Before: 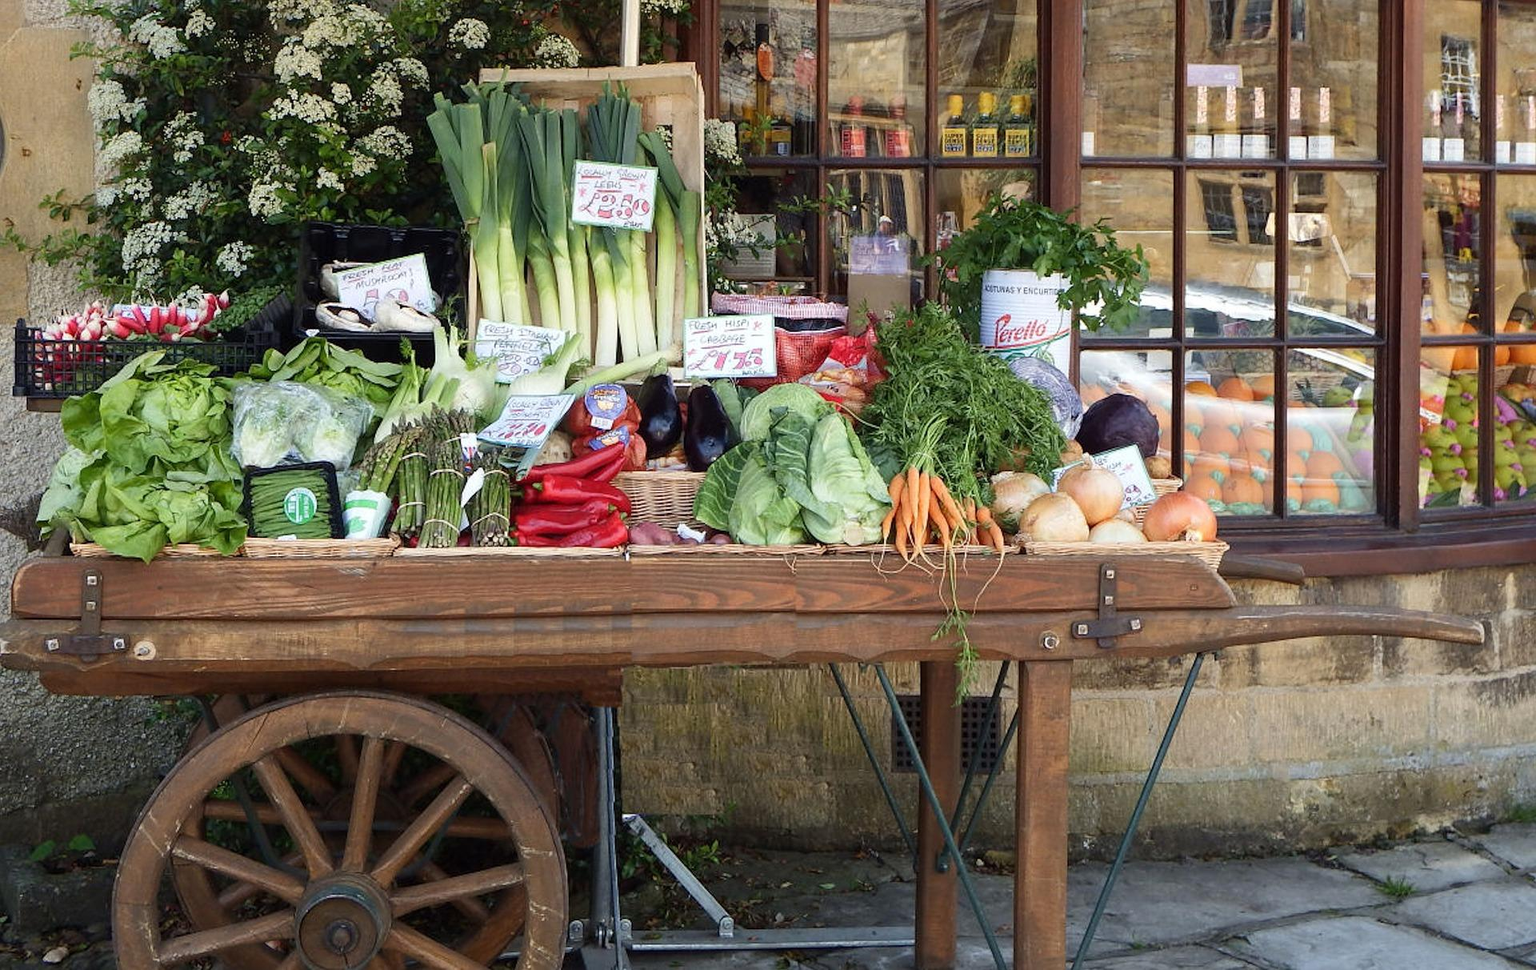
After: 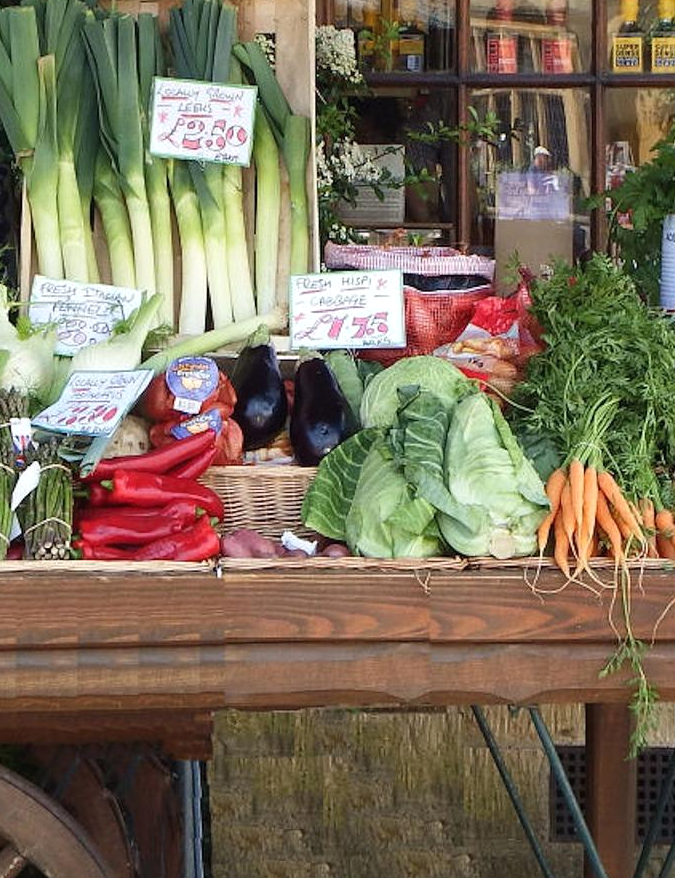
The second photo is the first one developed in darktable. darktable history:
exposure: black level correction -0.001, exposure 0.08 EV, compensate highlight preservation false
crop and rotate: left 29.476%, top 10.214%, right 35.32%, bottom 17.333%
